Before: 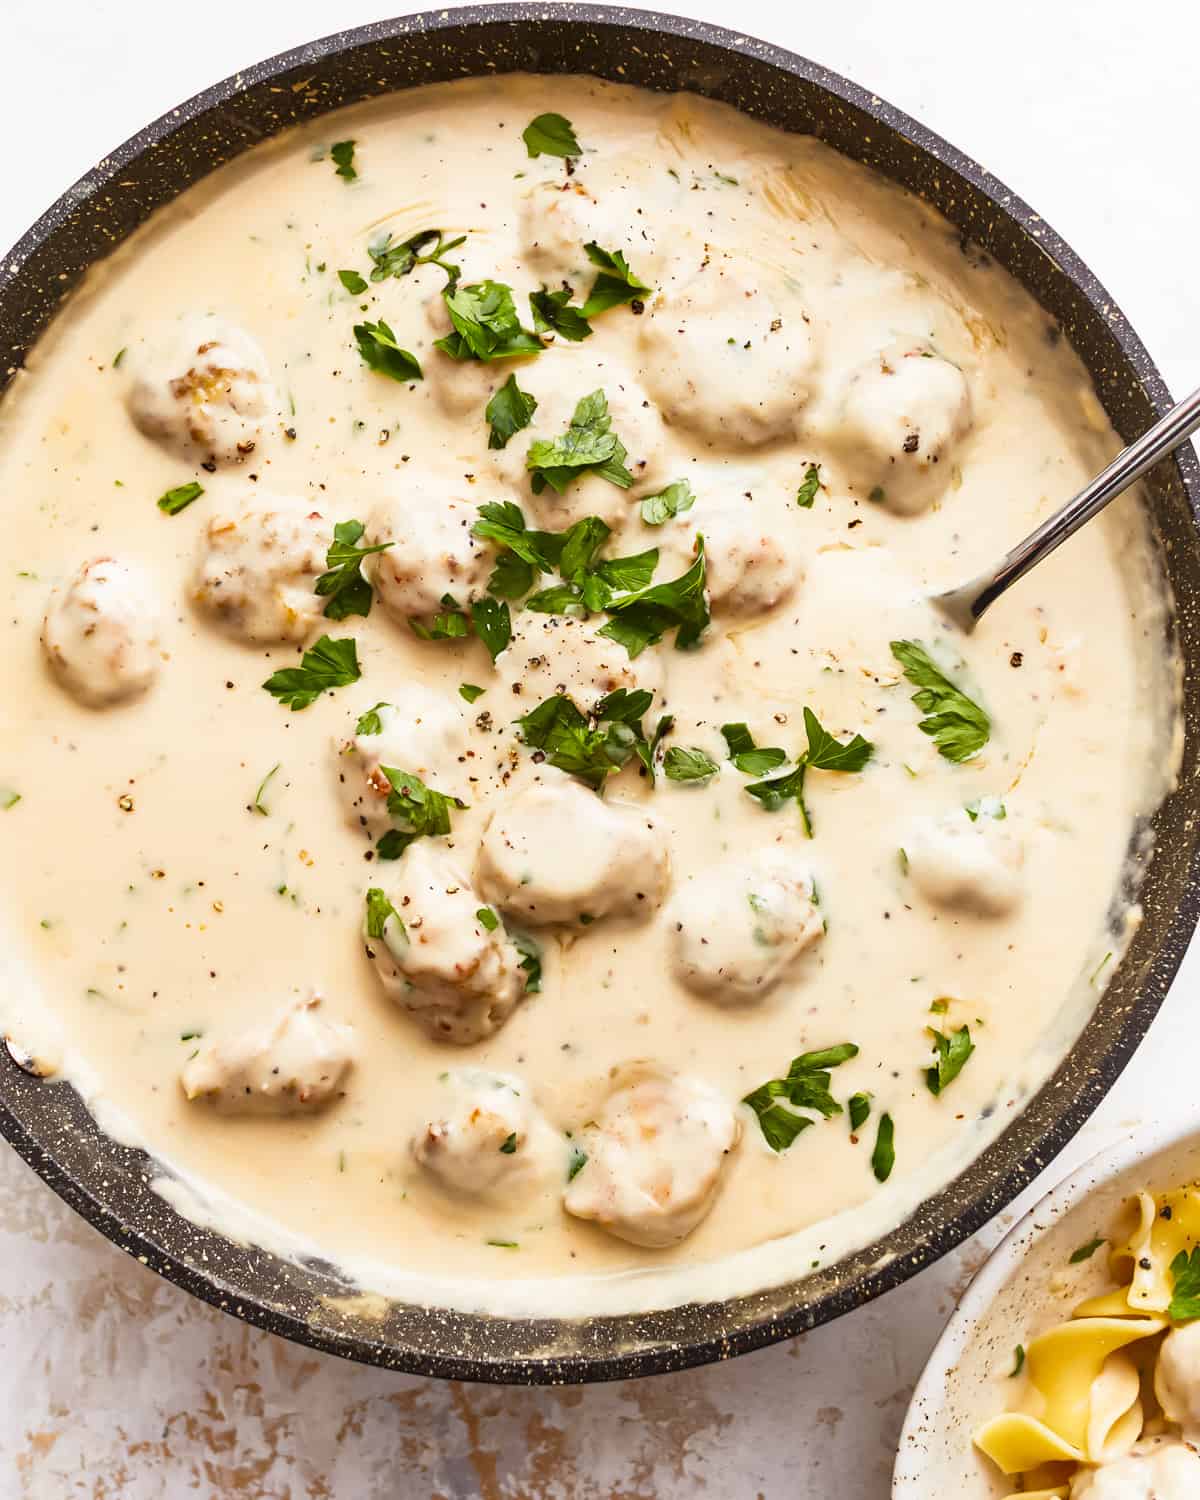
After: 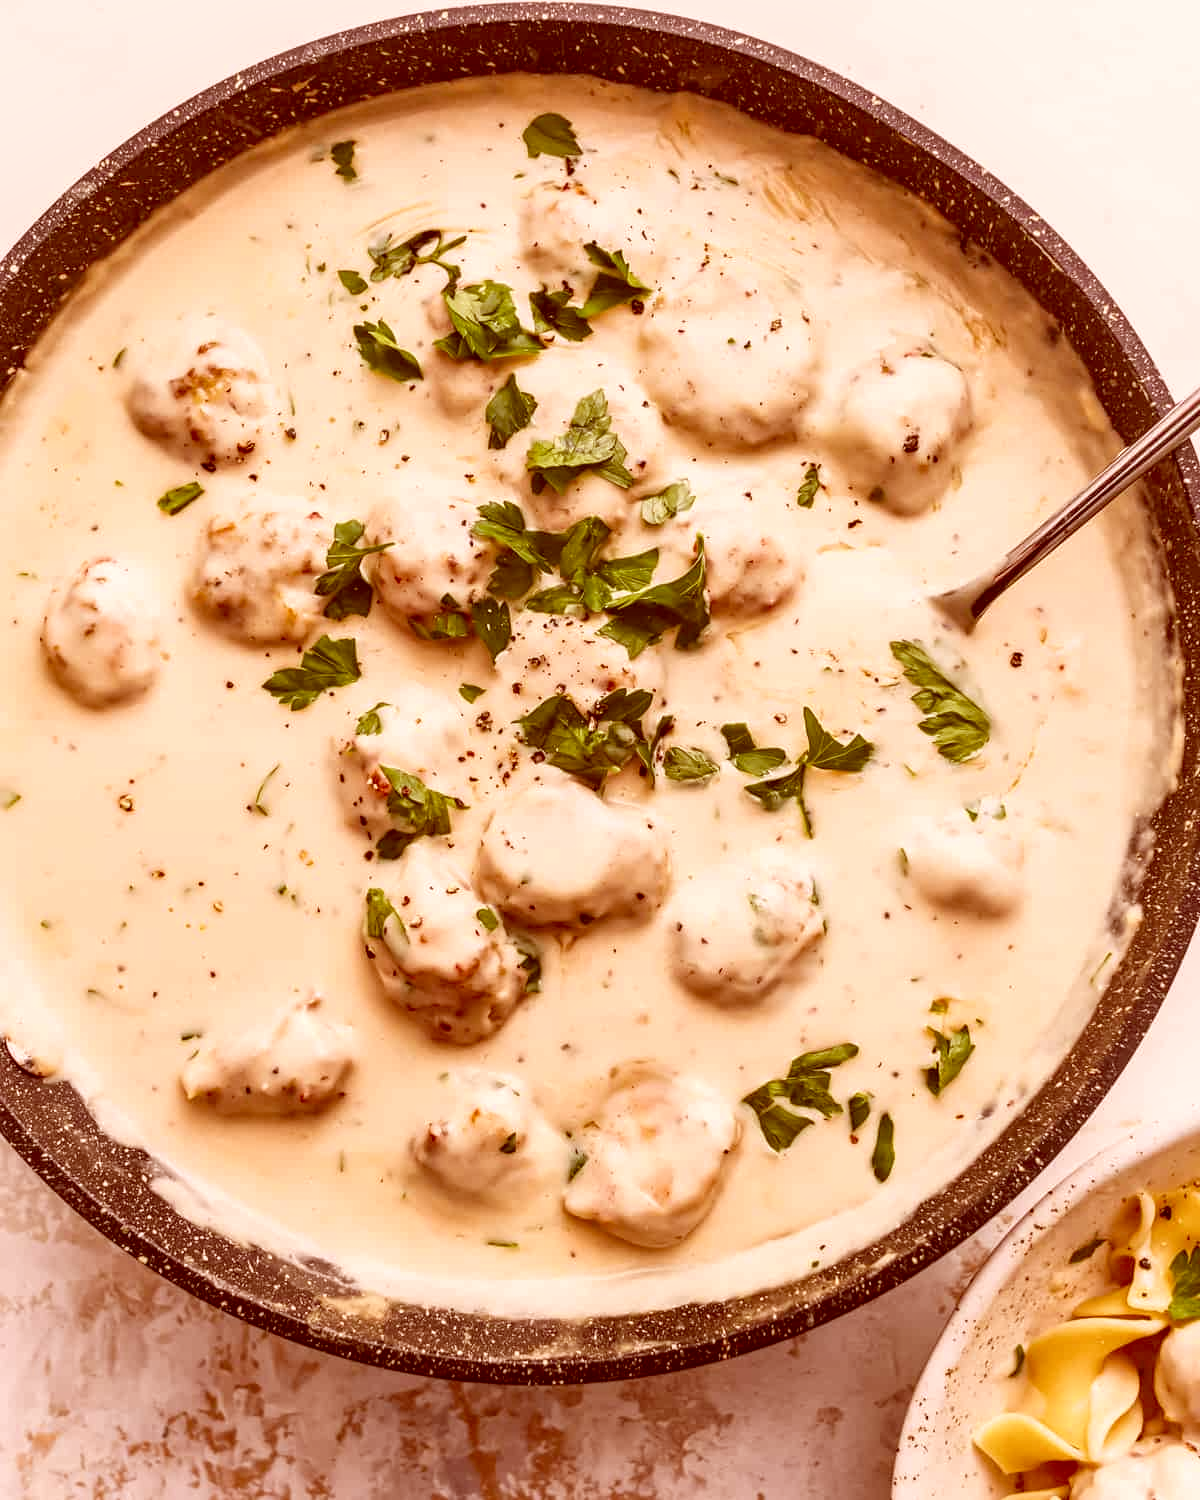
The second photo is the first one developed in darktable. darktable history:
local contrast: on, module defaults
color correction: highlights a* 9.48, highlights b* 9.02, shadows a* 39.72, shadows b* 39.59, saturation 0.807
